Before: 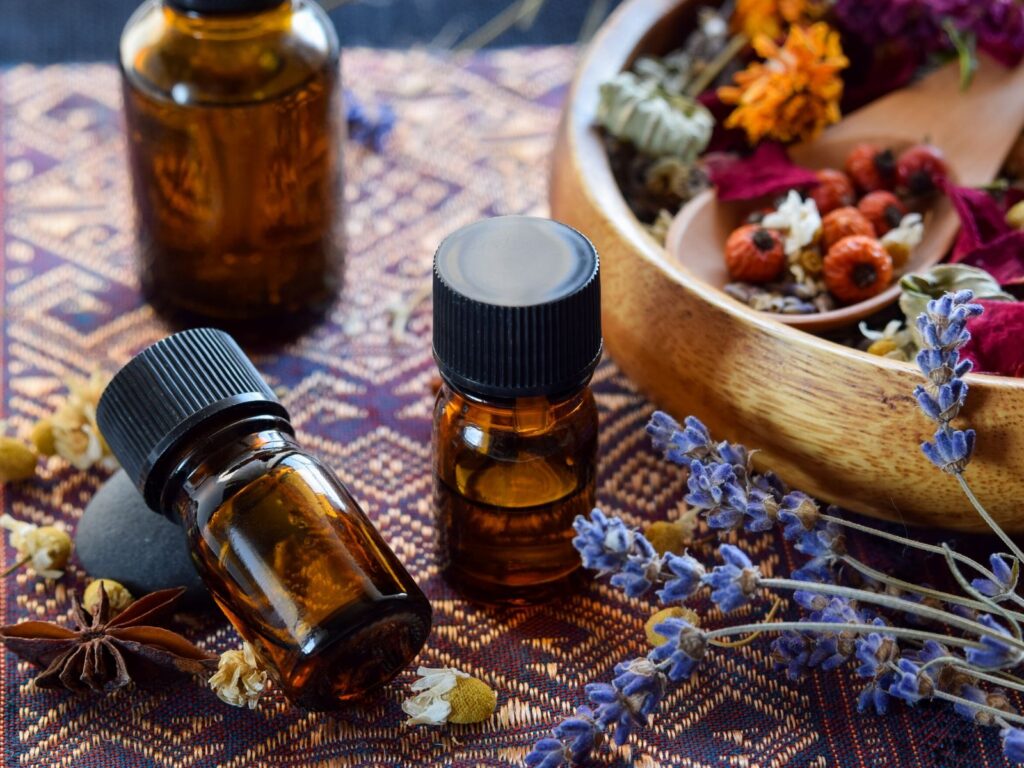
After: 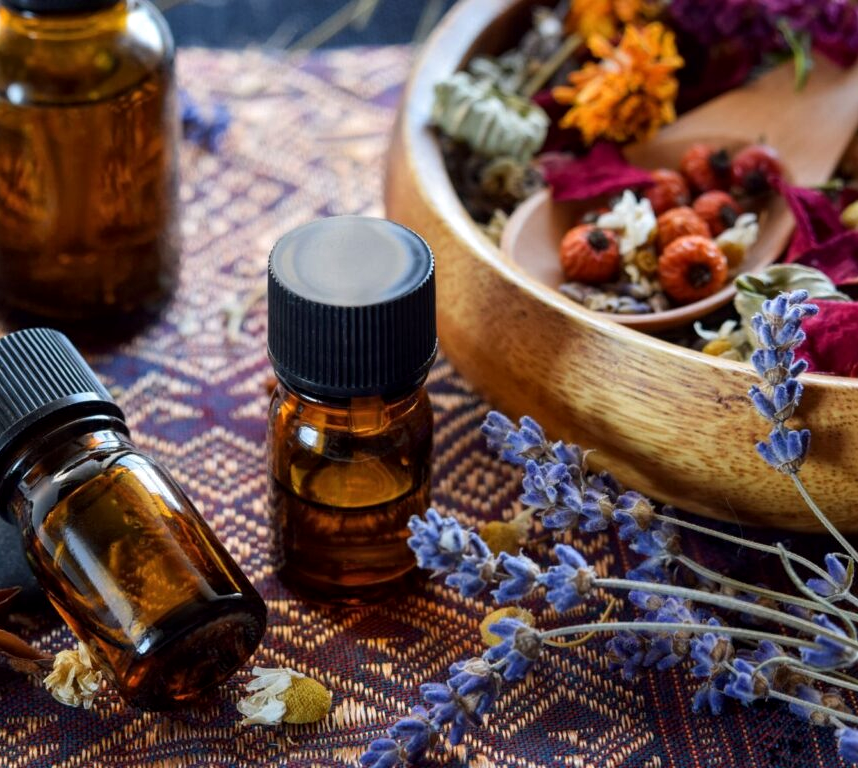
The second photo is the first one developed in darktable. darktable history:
local contrast: highlights 100%, shadows 100%, detail 120%, midtone range 0.2
crop: left 16.145%
